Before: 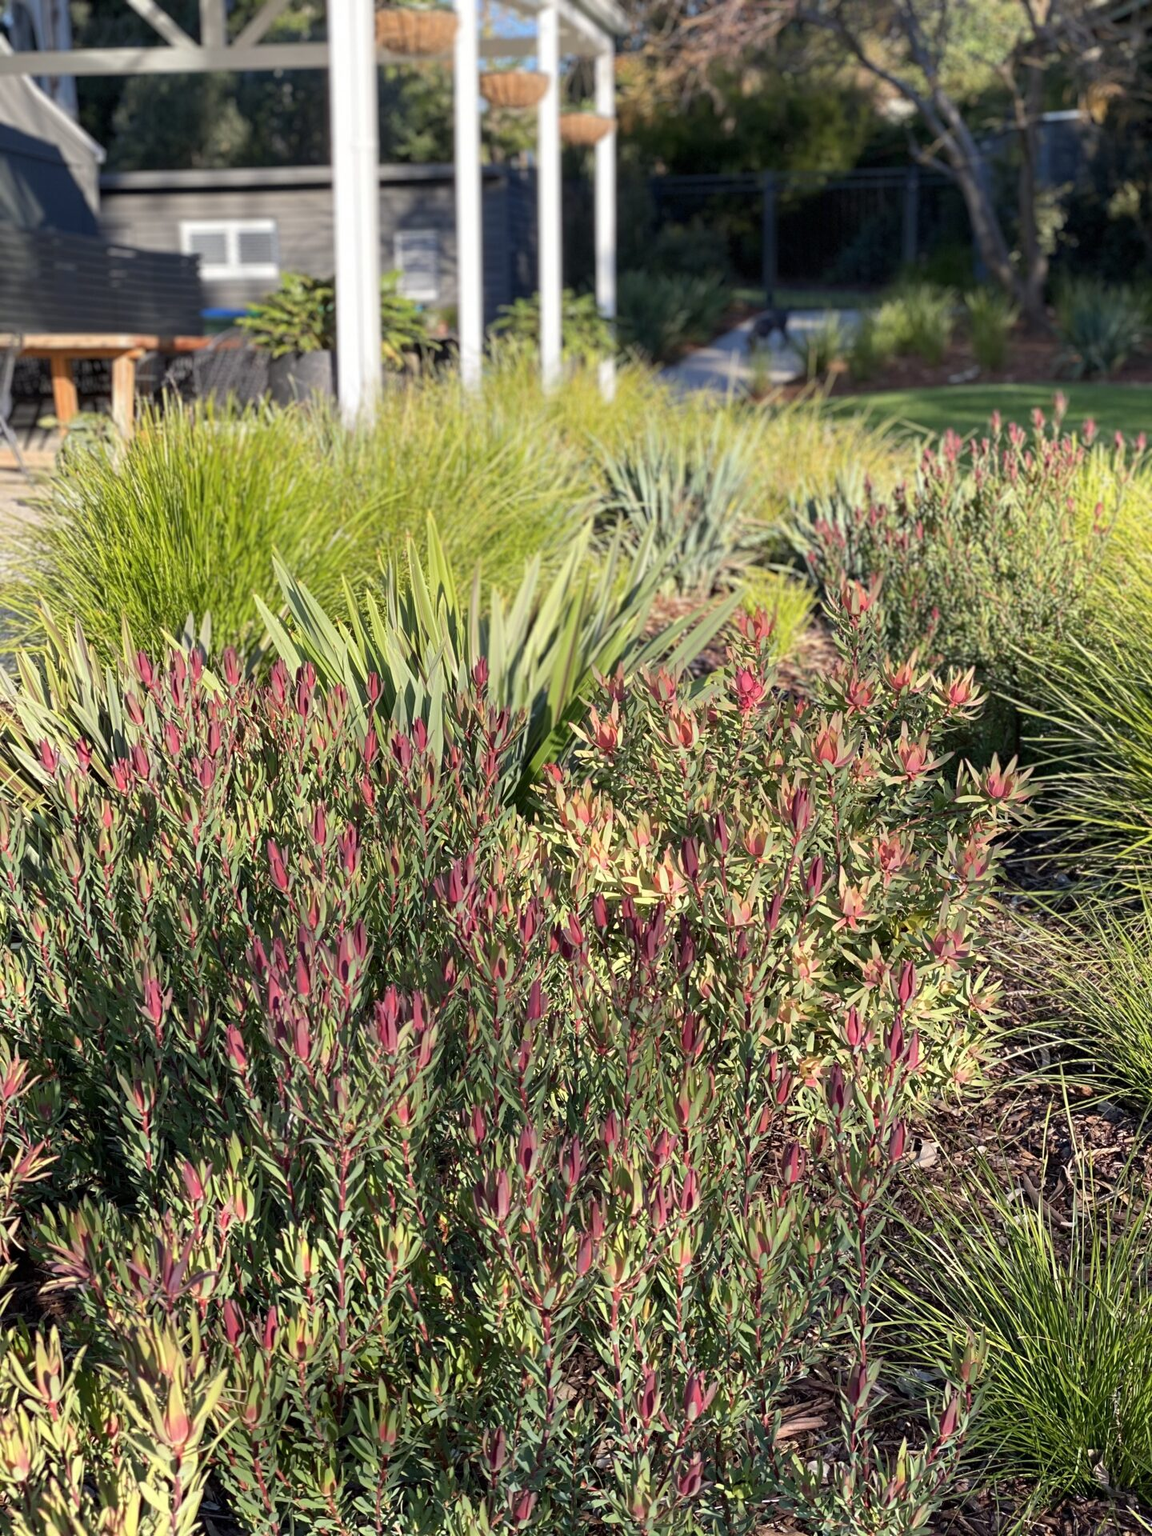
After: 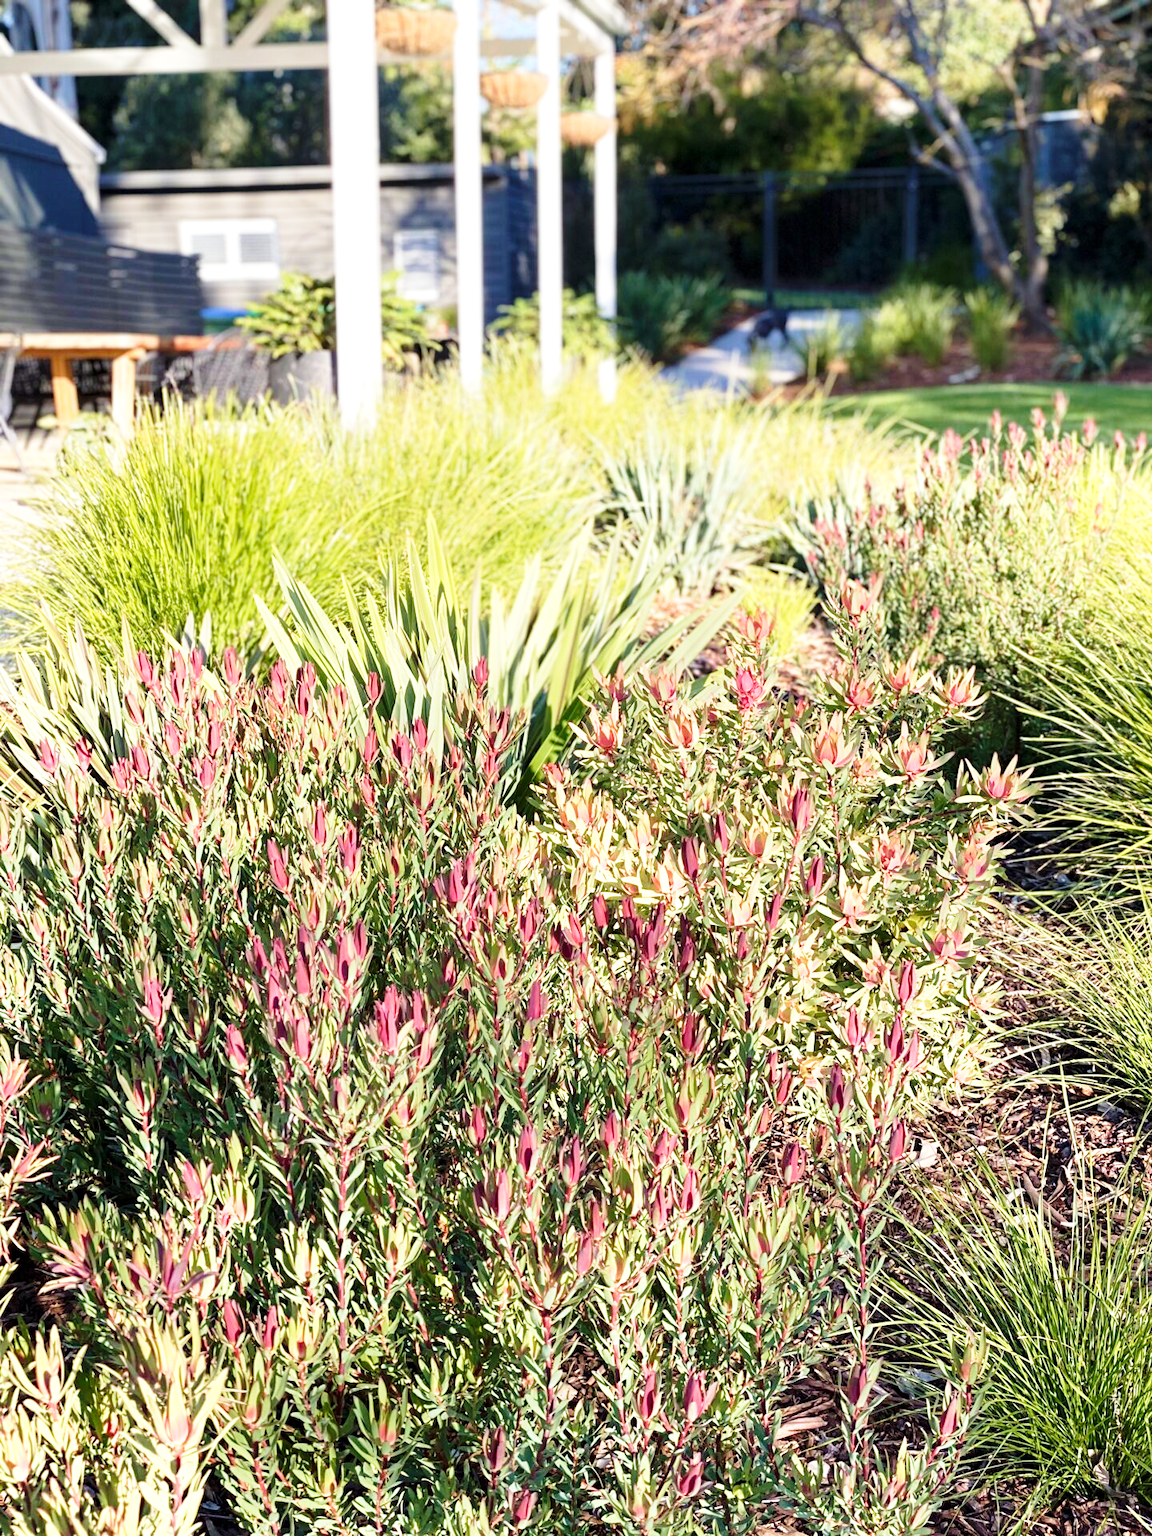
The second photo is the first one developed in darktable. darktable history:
exposure: black level correction 0.001, exposure 0.498 EV, compensate highlight preservation false
base curve: curves: ch0 [(0, 0) (0.028, 0.03) (0.121, 0.232) (0.46, 0.748) (0.859, 0.968) (1, 1)], preserve colors none
velvia: on, module defaults
